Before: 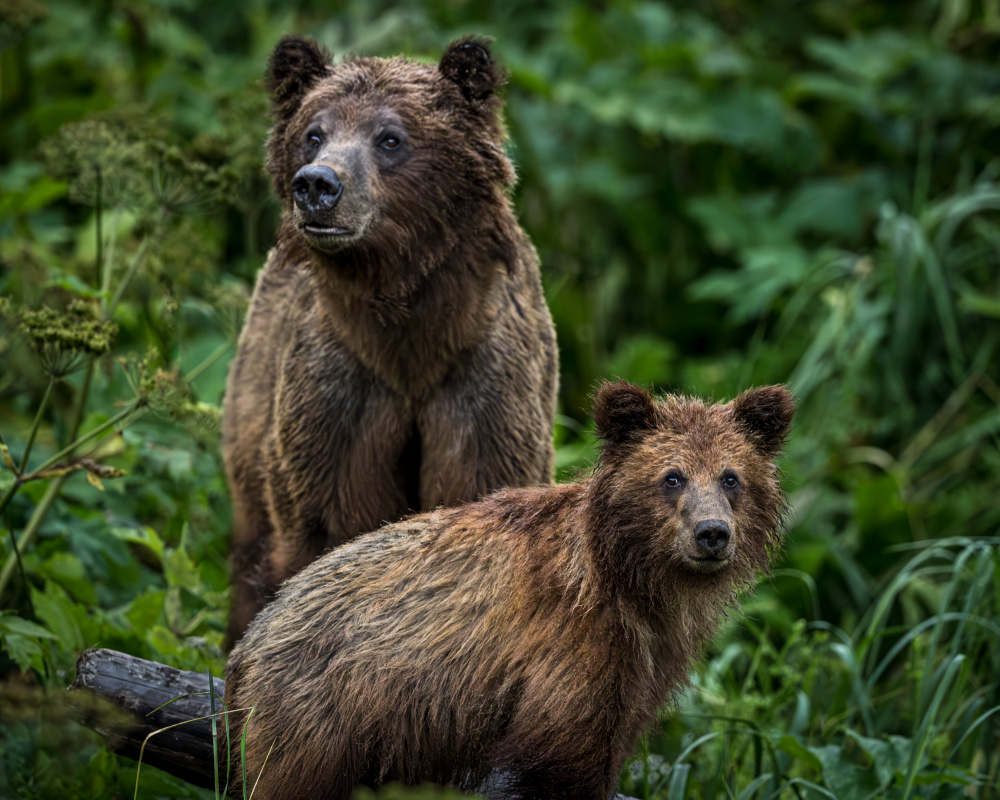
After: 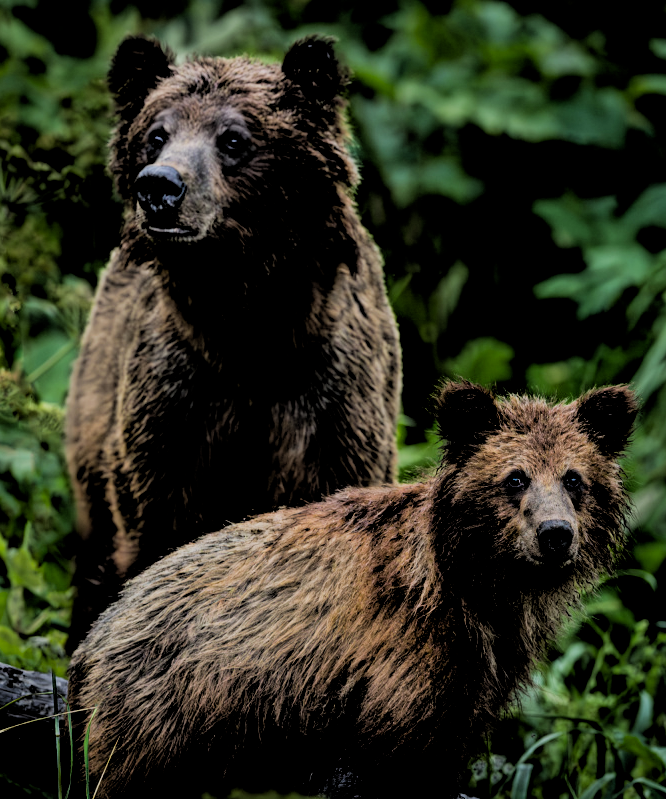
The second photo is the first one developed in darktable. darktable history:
rgb levels: levels [[0.029, 0.461, 0.922], [0, 0.5, 1], [0, 0.5, 1]]
crop and rotate: left 15.754%, right 17.579%
filmic rgb: black relative exposure -7.65 EV, white relative exposure 4.56 EV, hardness 3.61, contrast 1.106
exposure: black level correction 0.005, exposure 0.001 EV, compensate highlight preservation false
